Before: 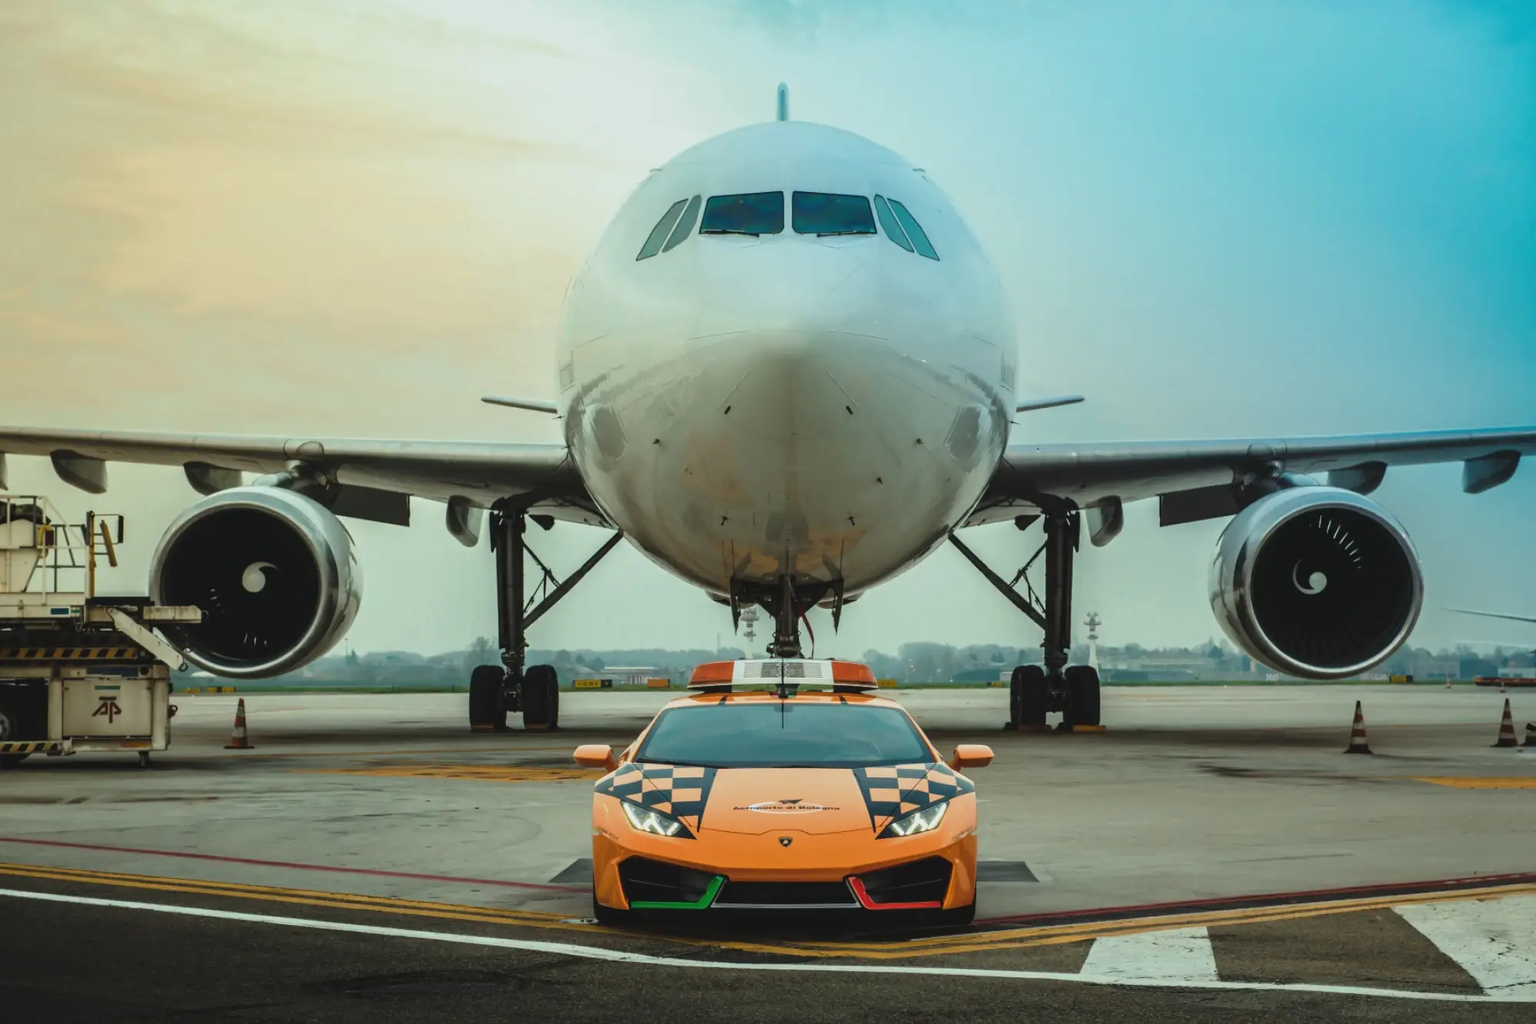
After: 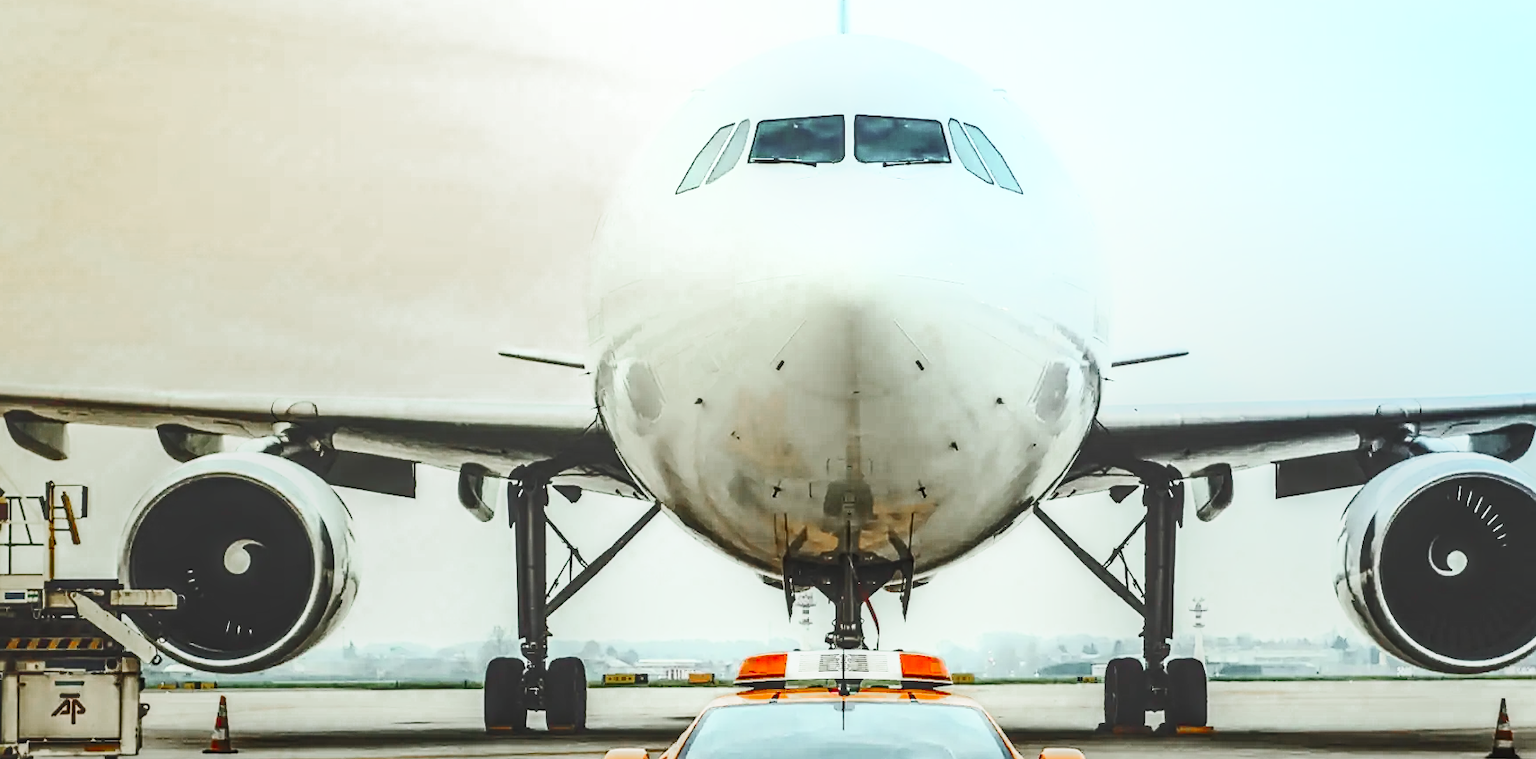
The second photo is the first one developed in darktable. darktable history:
sharpen: on, module defaults
exposure: exposure -0.04 EV, compensate highlight preservation false
crop: left 3.082%, top 8.945%, right 9.632%, bottom 26.244%
local contrast: highlights 1%, shadows 7%, detail 134%
contrast brightness saturation: contrast 0.6, brightness 0.353, saturation 0.149
base curve: curves: ch0 [(0, 0) (0.028, 0.03) (0.121, 0.232) (0.46, 0.748) (0.859, 0.968) (1, 1)], exposure shift 0.01, preserve colors none
color zones: curves: ch0 [(0, 0.48) (0.209, 0.398) (0.305, 0.332) (0.429, 0.493) (0.571, 0.5) (0.714, 0.5) (0.857, 0.5) (1, 0.48)]; ch1 [(0, 0.736) (0.143, 0.625) (0.225, 0.371) (0.429, 0.256) (0.571, 0.241) (0.714, 0.213) (0.857, 0.48) (1, 0.736)]; ch2 [(0, 0.448) (0.143, 0.498) (0.286, 0.5) (0.429, 0.5) (0.571, 0.5) (0.714, 0.5) (0.857, 0.5) (1, 0.448)]
